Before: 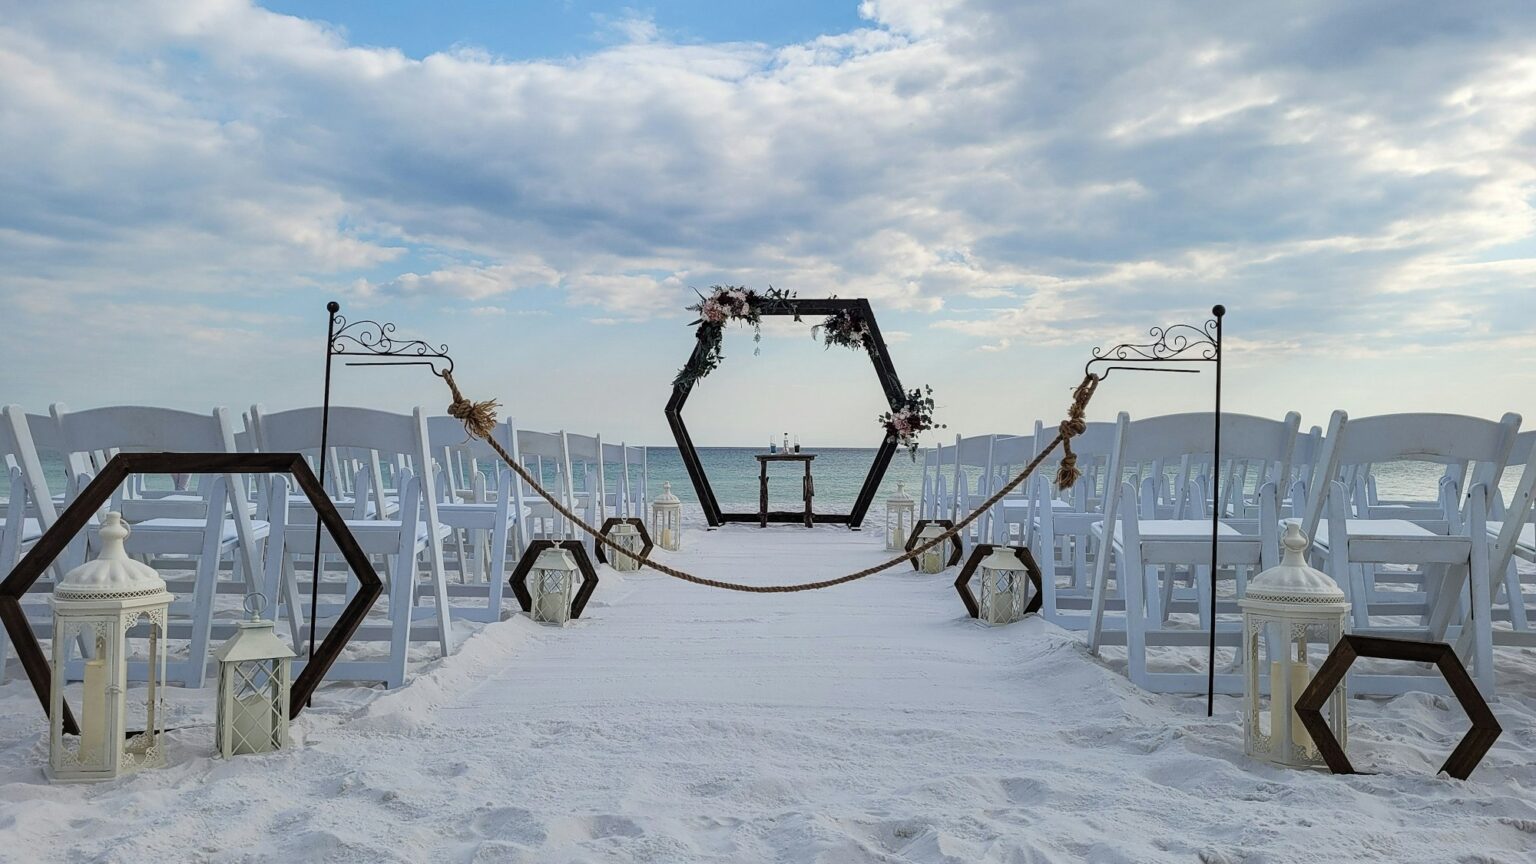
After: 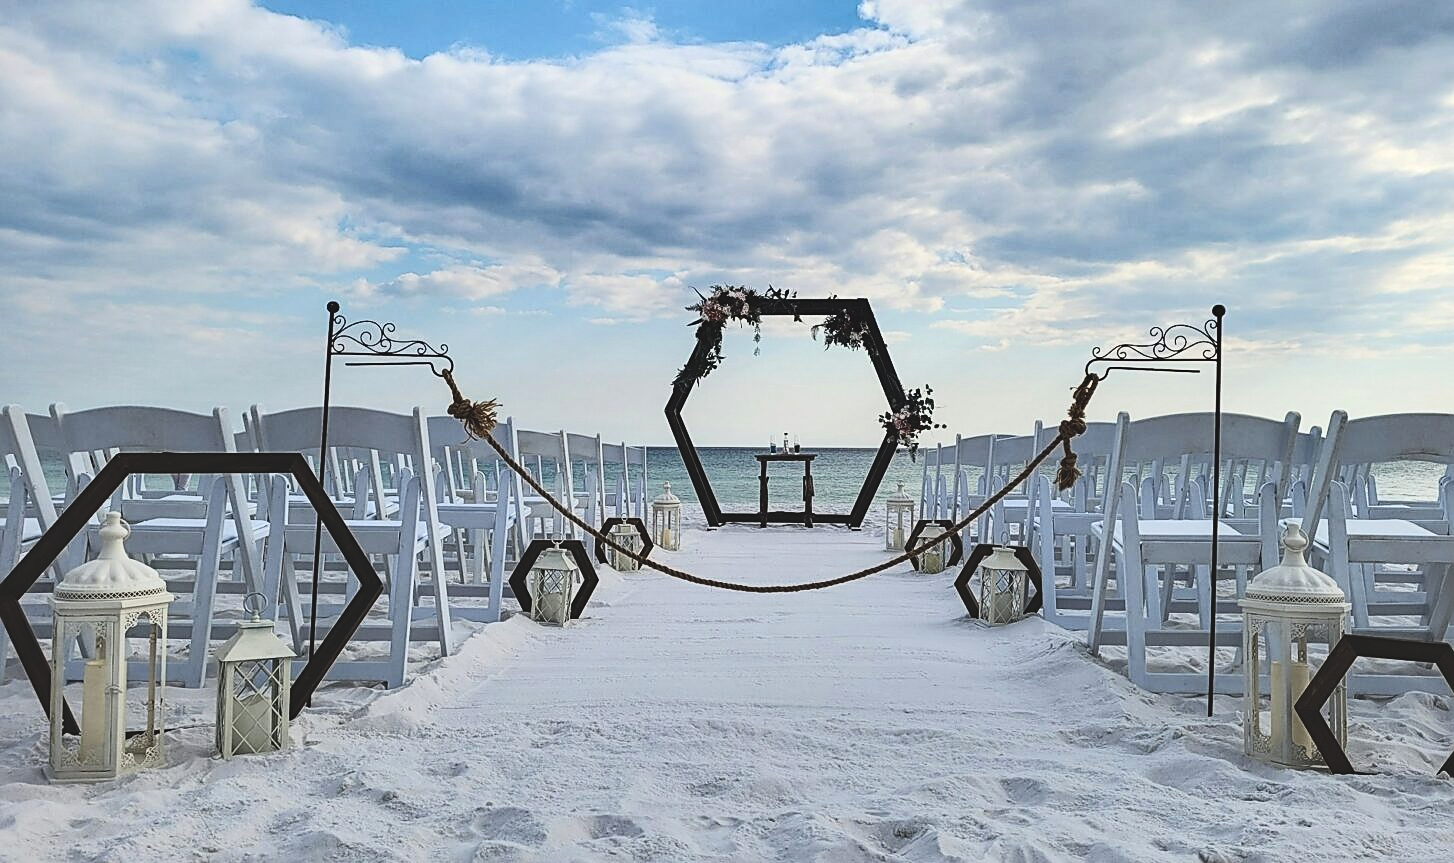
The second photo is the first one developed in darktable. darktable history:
sharpen: amount 0.549
crop and rotate: left 0%, right 5.329%
exposure: black level correction -0.061, exposure -0.049 EV, compensate exposure bias true, compensate highlight preservation false
shadows and highlights: soften with gaussian
contrast brightness saturation: contrast 0.323, brightness -0.082, saturation 0.169
